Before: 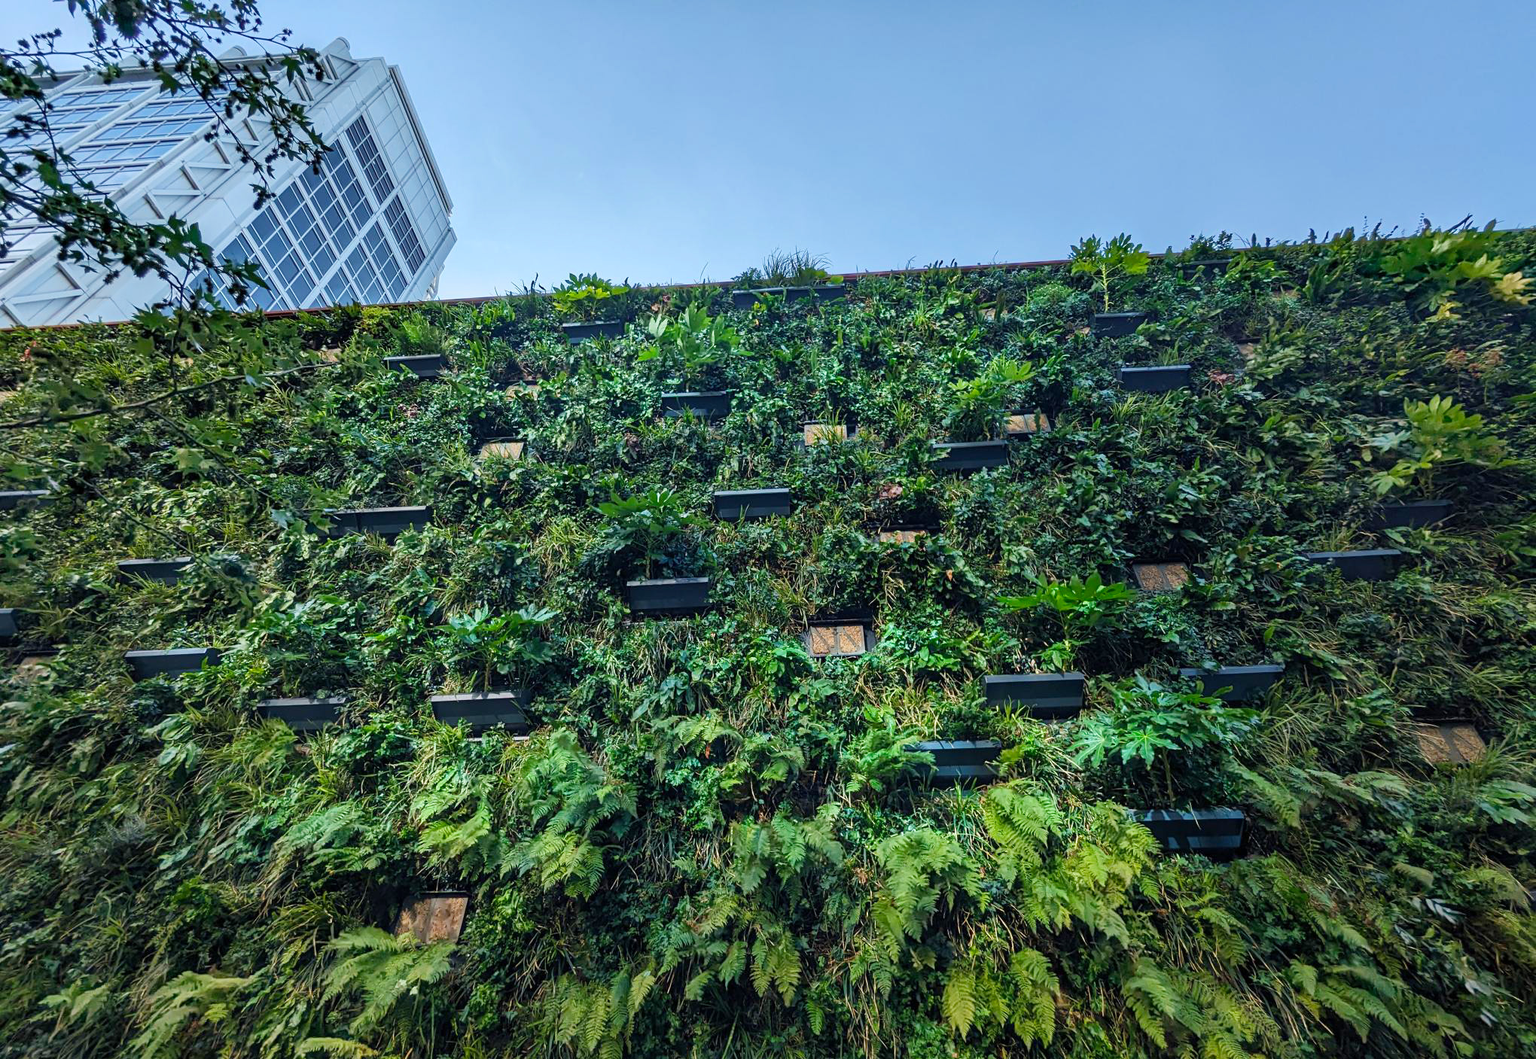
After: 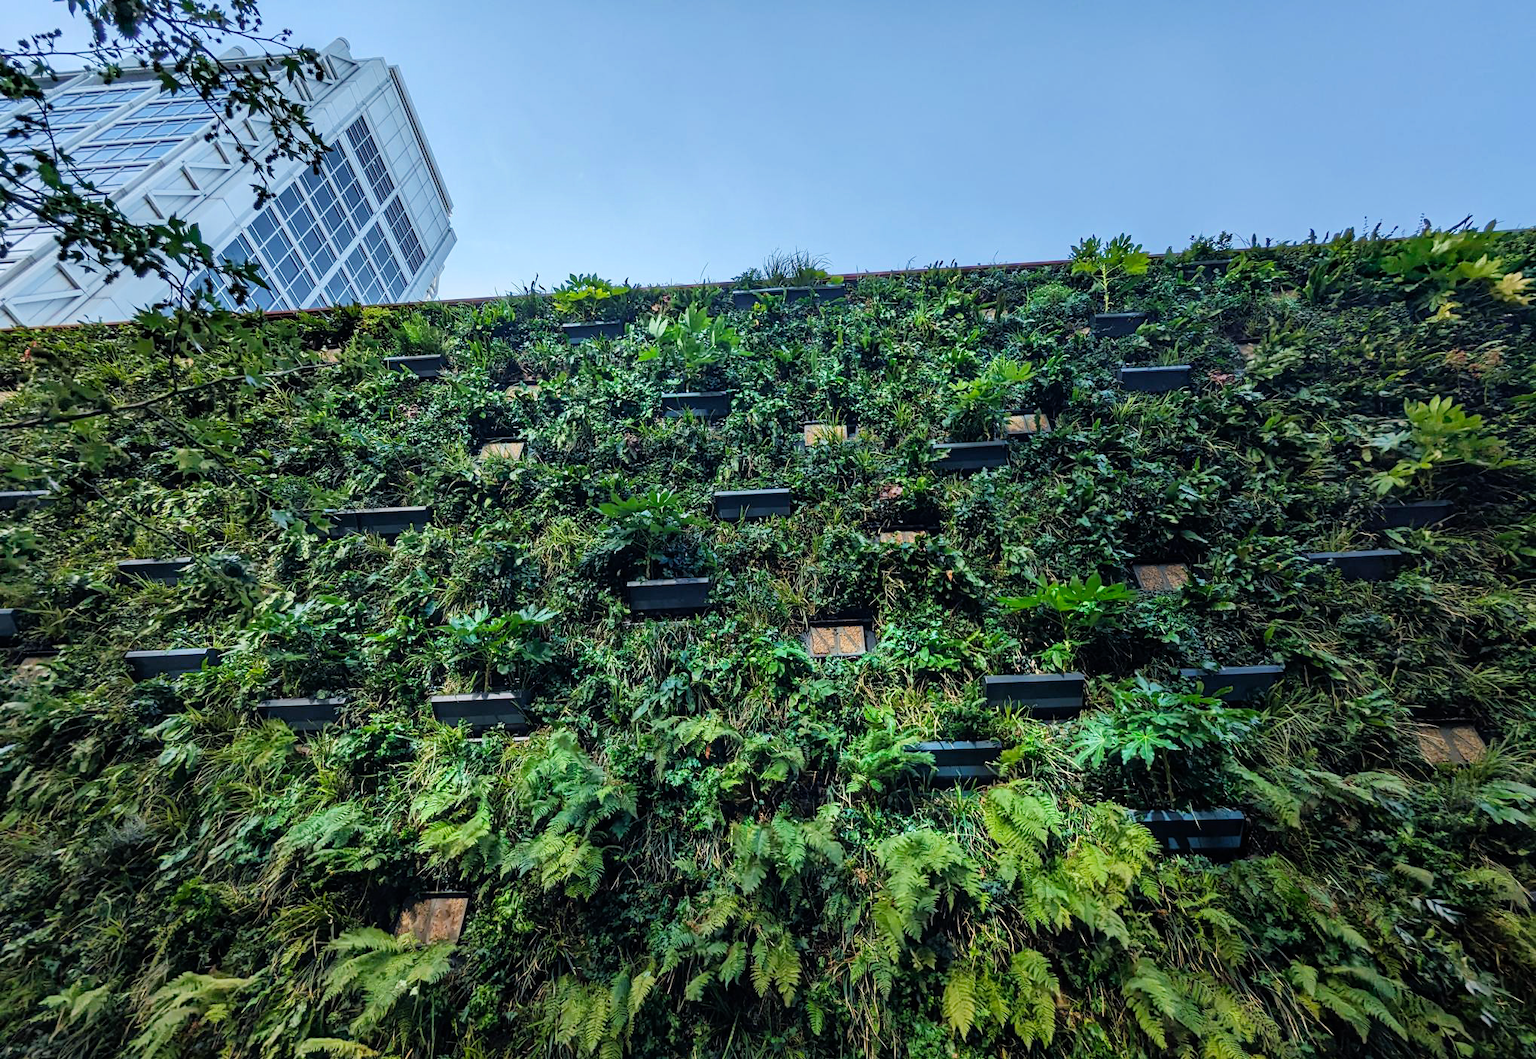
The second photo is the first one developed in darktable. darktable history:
white balance: emerald 1
rgb curve: curves: ch0 [(0, 0) (0.136, 0.078) (0.262, 0.245) (0.414, 0.42) (1, 1)], compensate middle gray true, preserve colors basic power
